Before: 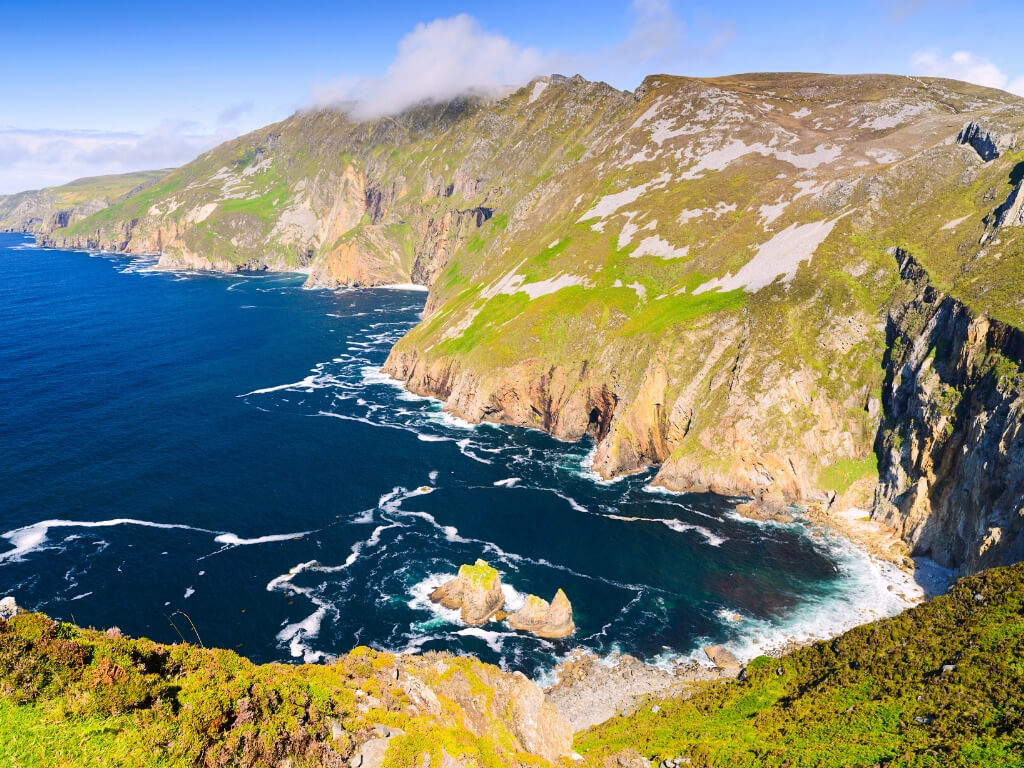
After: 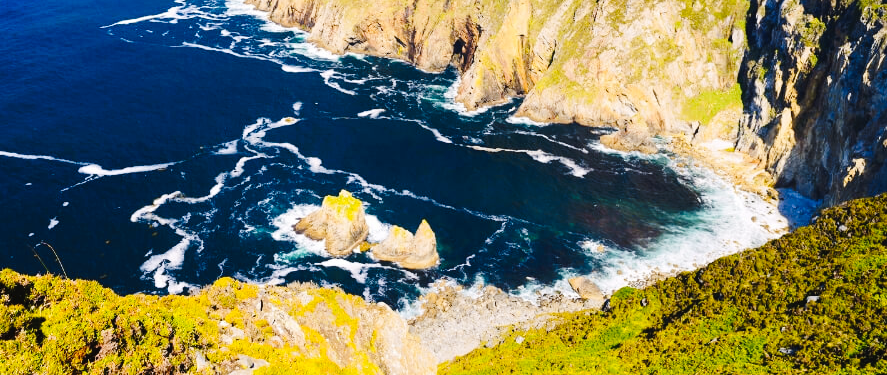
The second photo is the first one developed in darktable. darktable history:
color contrast: green-magenta contrast 0.8, blue-yellow contrast 1.1, unbound 0
crop and rotate: left 13.306%, top 48.129%, bottom 2.928%
tone curve: curves: ch0 [(0, 0) (0.003, 0.031) (0.011, 0.033) (0.025, 0.036) (0.044, 0.045) (0.069, 0.06) (0.1, 0.079) (0.136, 0.109) (0.177, 0.15) (0.224, 0.192) (0.277, 0.262) (0.335, 0.347) (0.399, 0.433) (0.468, 0.528) (0.543, 0.624) (0.623, 0.705) (0.709, 0.788) (0.801, 0.865) (0.898, 0.933) (1, 1)], preserve colors none
